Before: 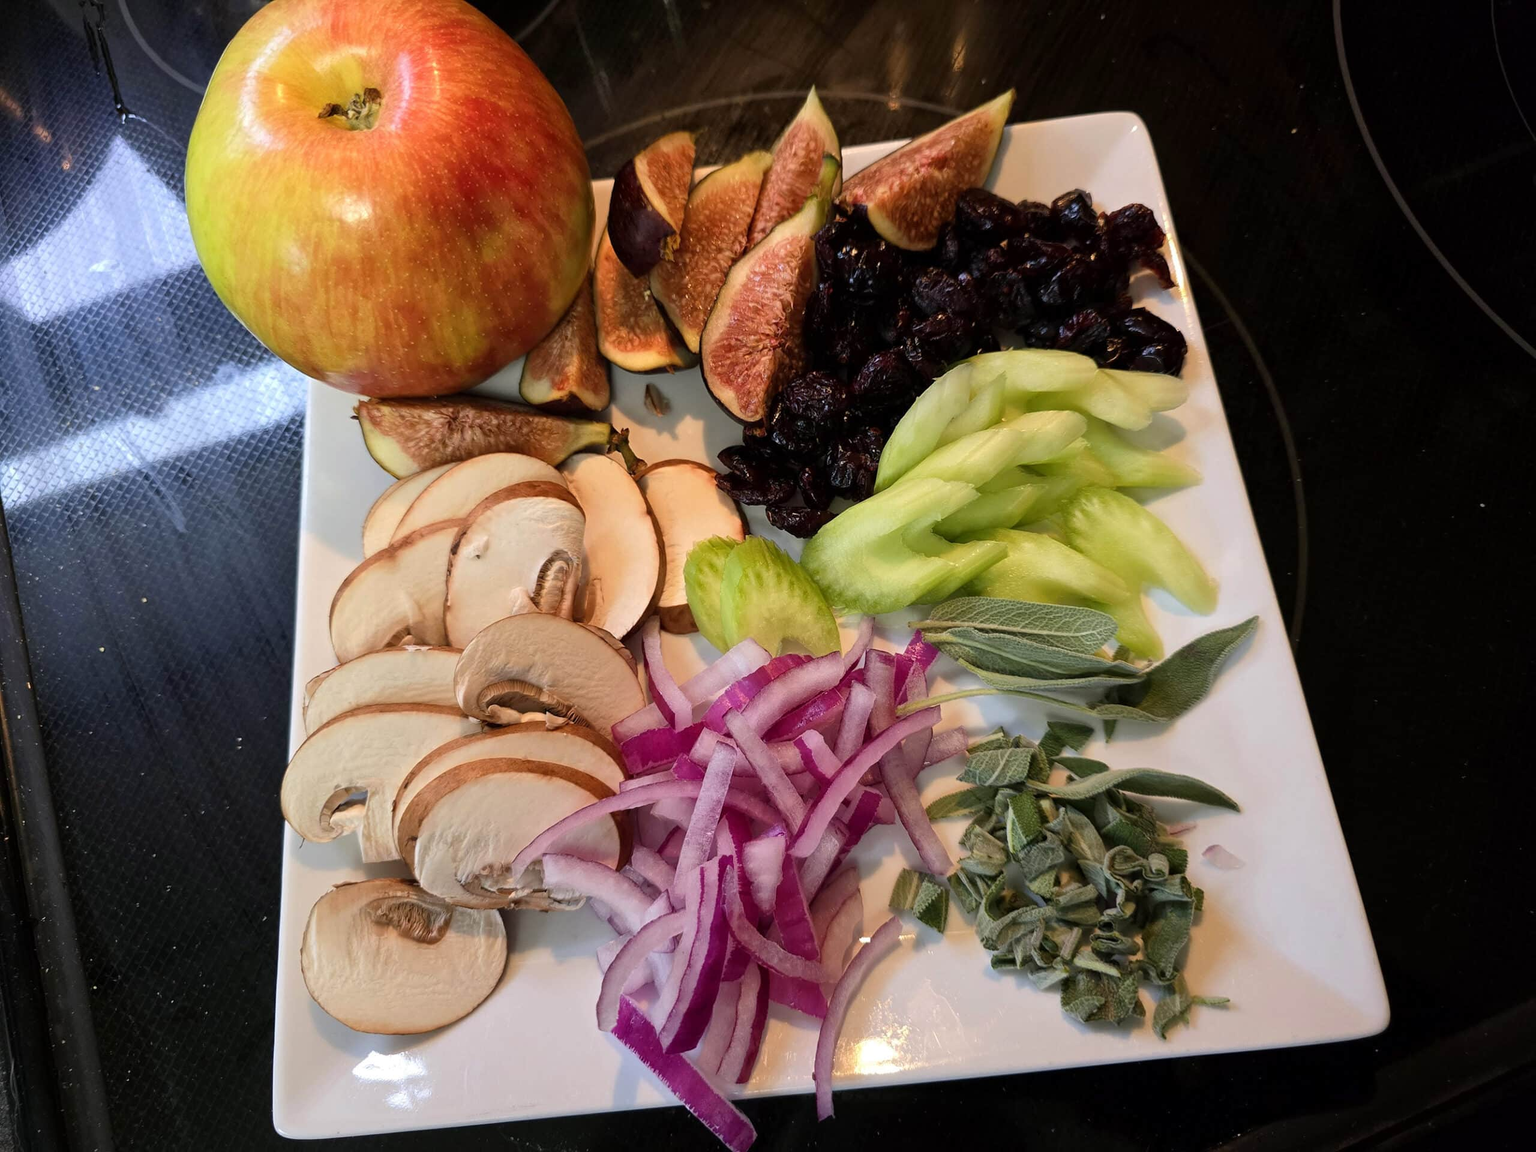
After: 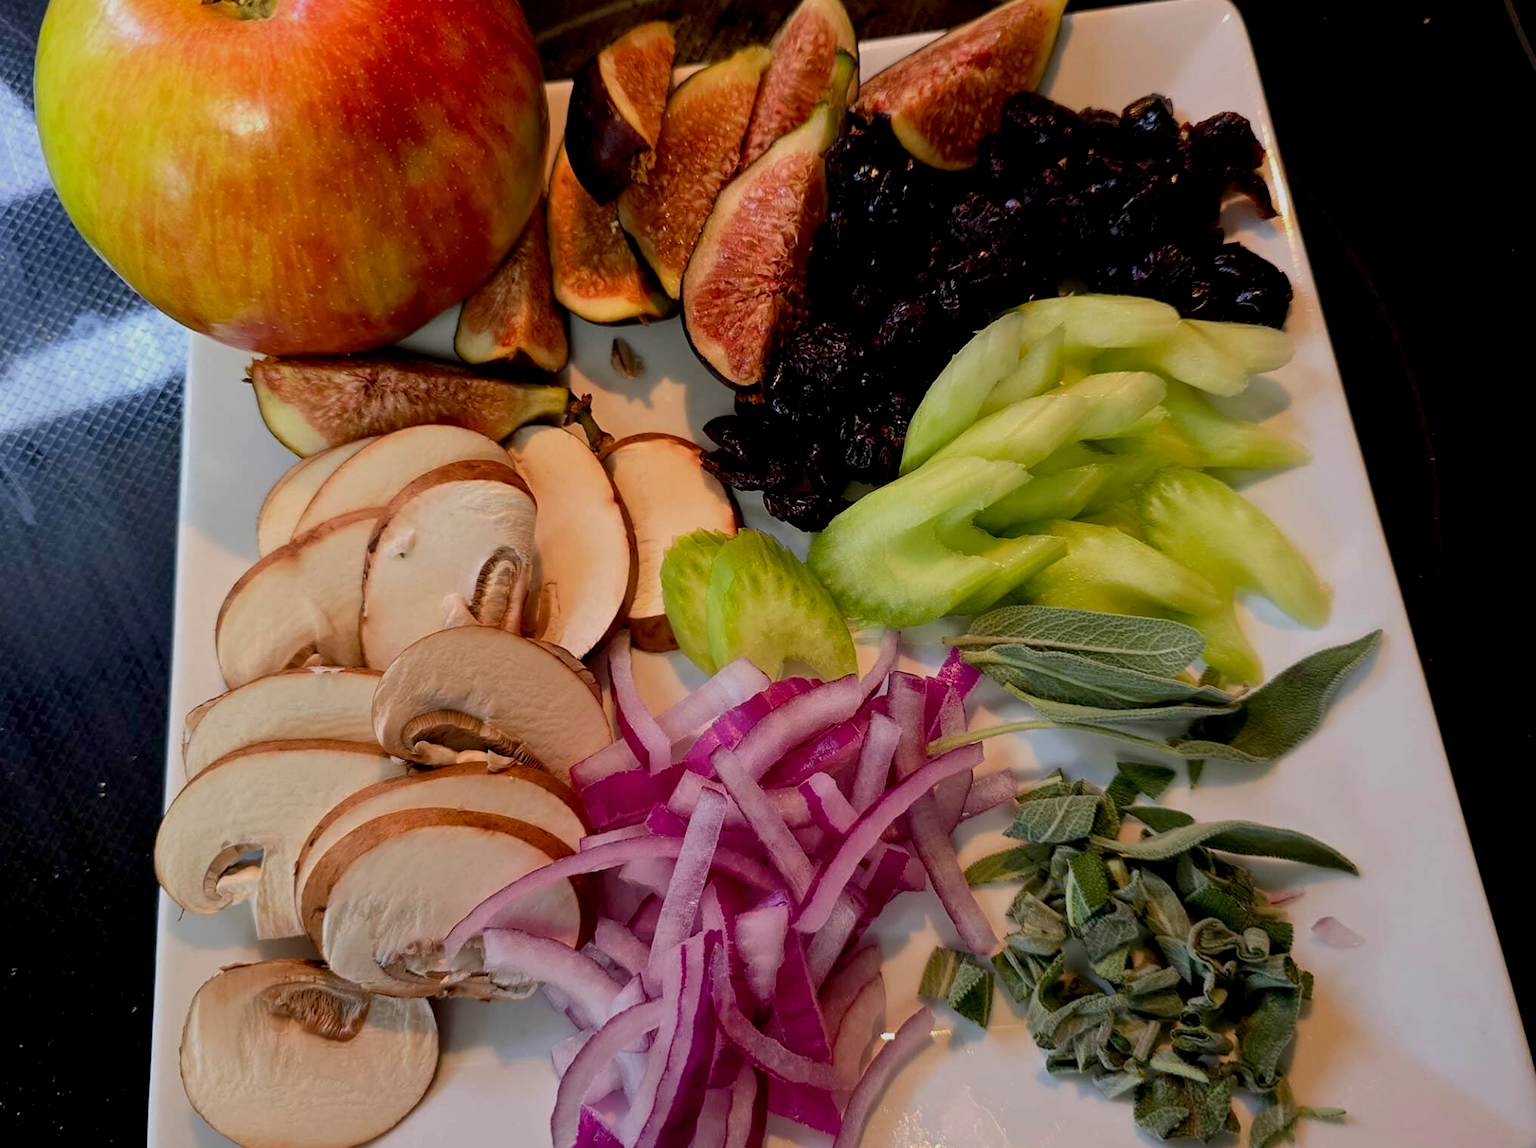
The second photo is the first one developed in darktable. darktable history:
exposure: black level correction 0.011, exposure -0.484 EV, compensate exposure bias true, compensate highlight preservation false
crop and rotate: left 10.286%, top 9.995%, right 10.048%, bottom 10.554%
